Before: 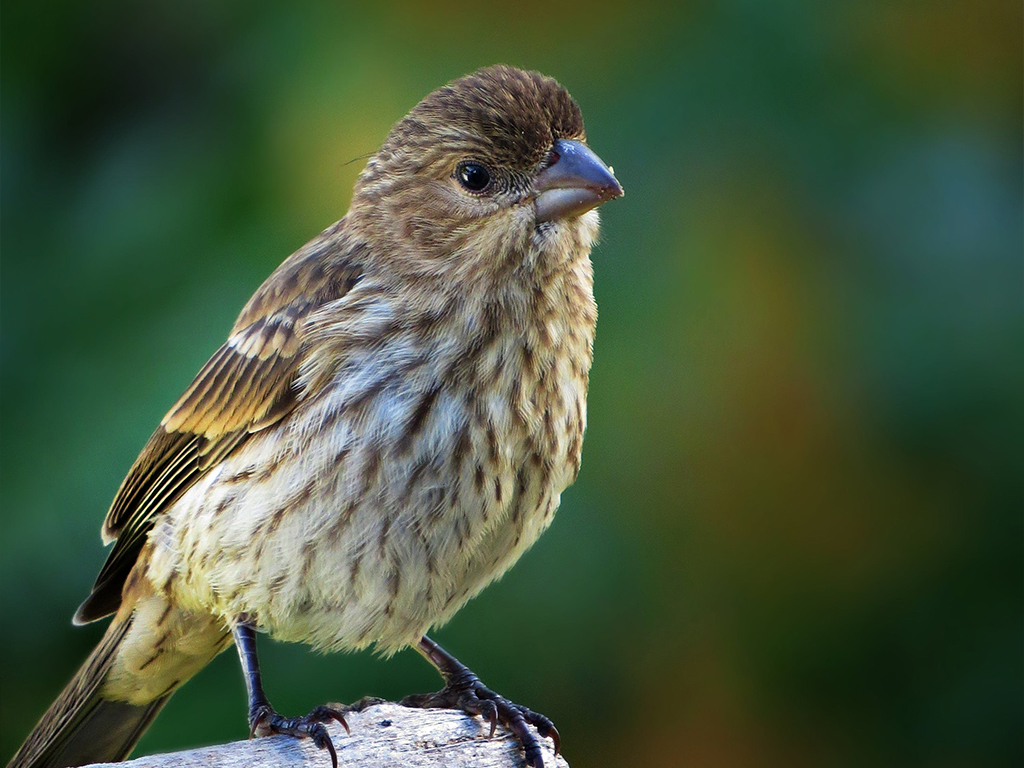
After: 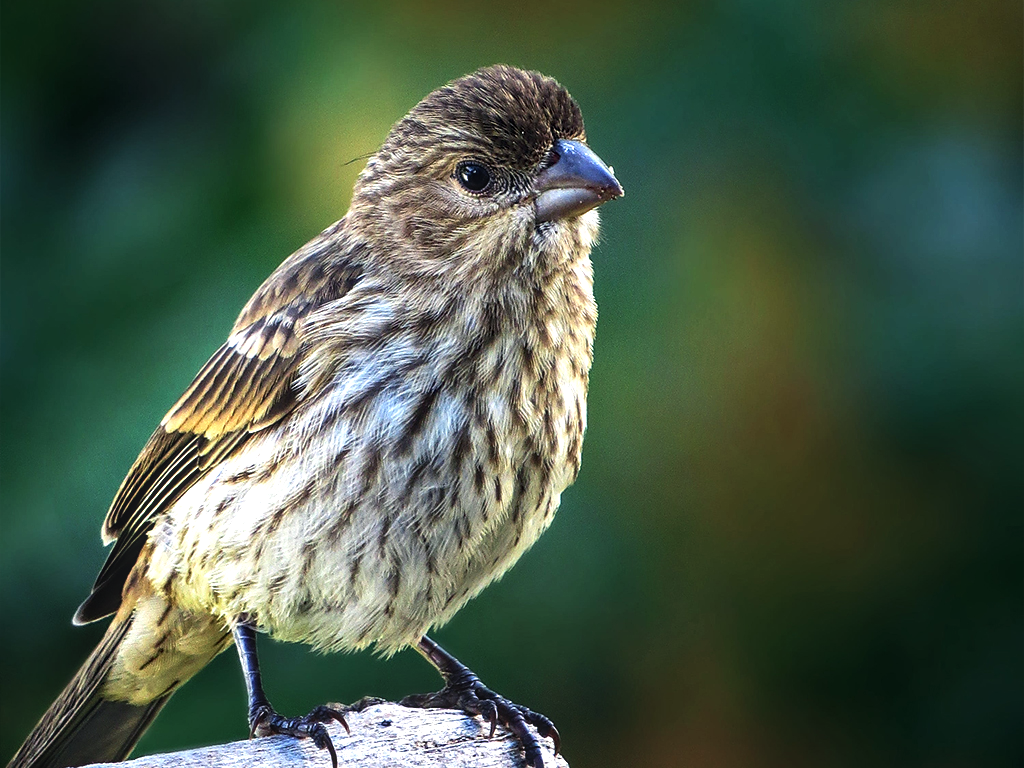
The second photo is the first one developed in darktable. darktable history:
sharpen: radius 1.581, amount 0.355, threshold 1.153
tone equalizer: -8 EV -0.75 EV, -7 EV -0.667 EV, -6 EV -0.571 EV, -5 EV -0.367 EV, -3 EV 0.373 EV, -2 EV 0.6 EV, -1 EV 0.678 EV, +0 EV 0.748 EV, edges refinement/feathering 500, mask exposure compensation -1.57 EV, preserve details no
color balance rgb: power › chroma 1.018%, power › hue 257.18°, global offset › luminance 0.251%, perceptual saturation grading › global saturation 0.582%, saturation formula JzAzBz (2021)
local contrast: on, module defaults
